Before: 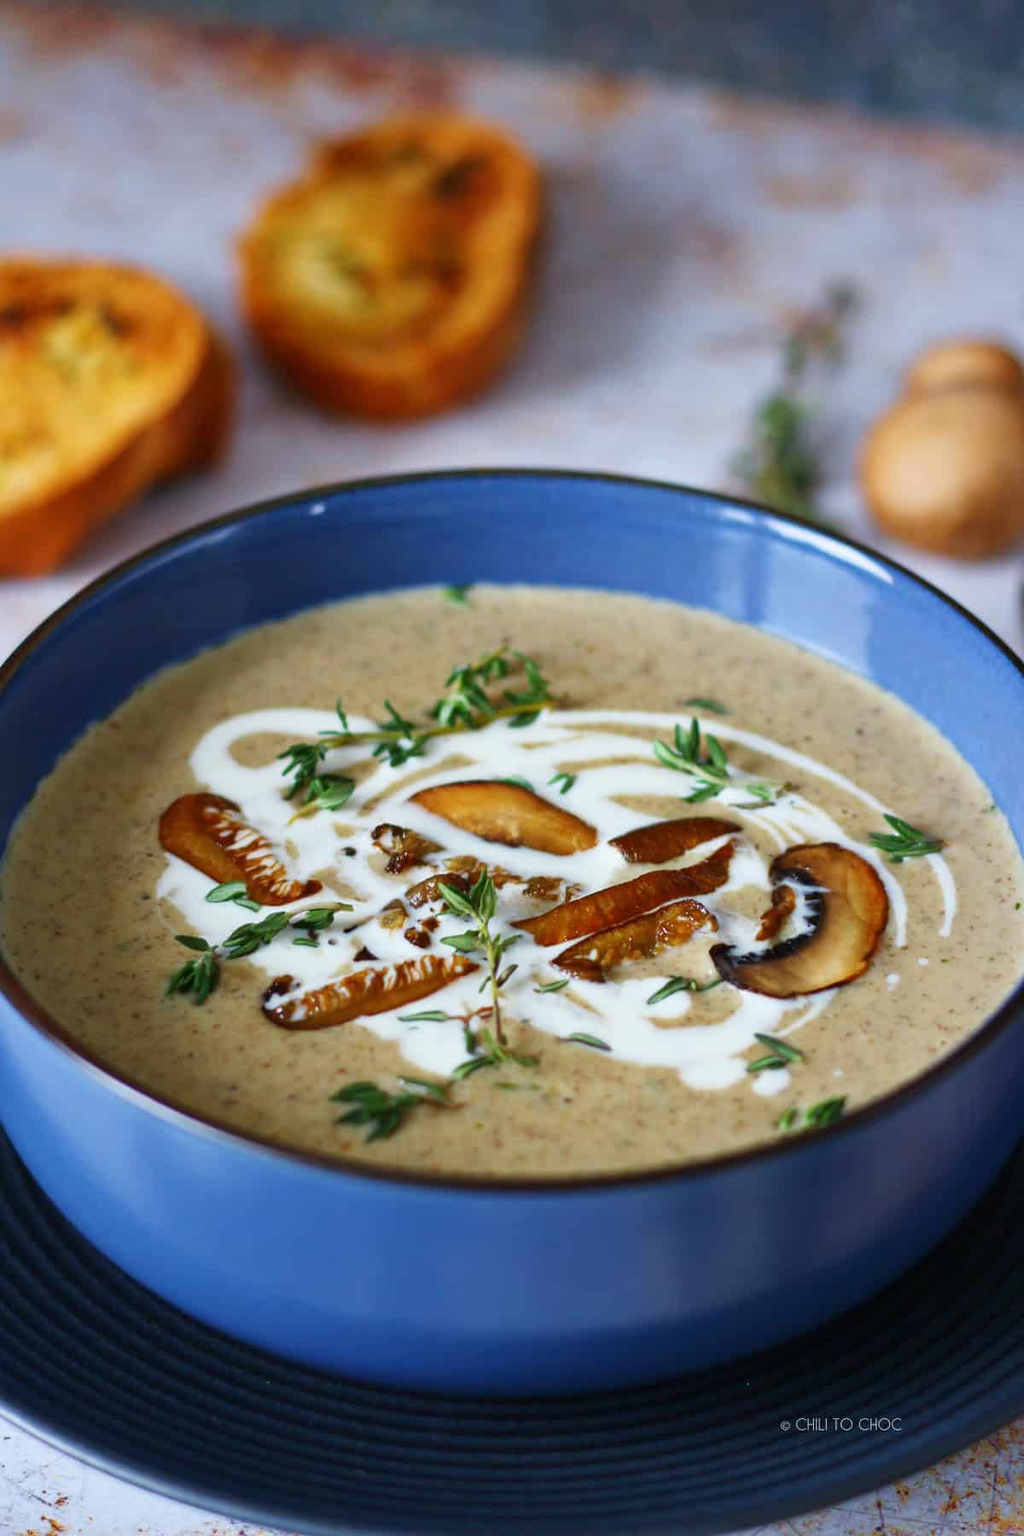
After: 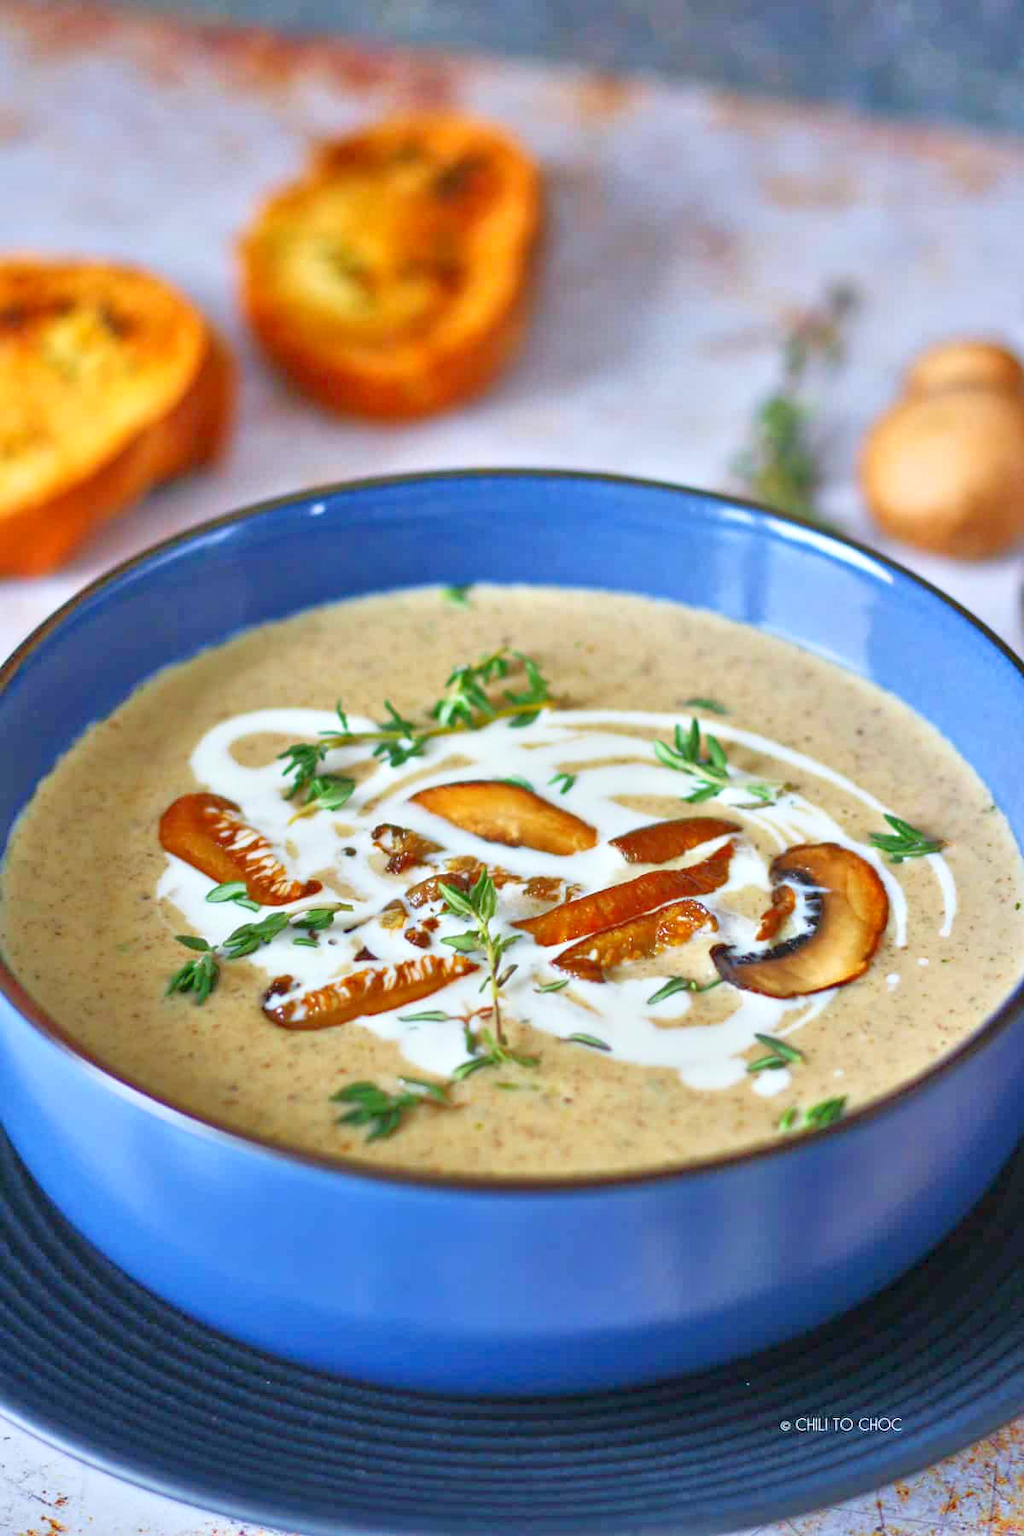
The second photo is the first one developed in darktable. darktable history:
contrast brightness saturation: contrast 0.1, brightness 0.03, saturation 0.09
tone equalizer: -8 EV 2 EV, -7 EV 2 EV, -6 EV 2 EV, -5 EV 2 EV, -4 EV 2 EV, -3 EV 1.5 EV, -2 EV 1 EV, -1 EV 0.5 EV
